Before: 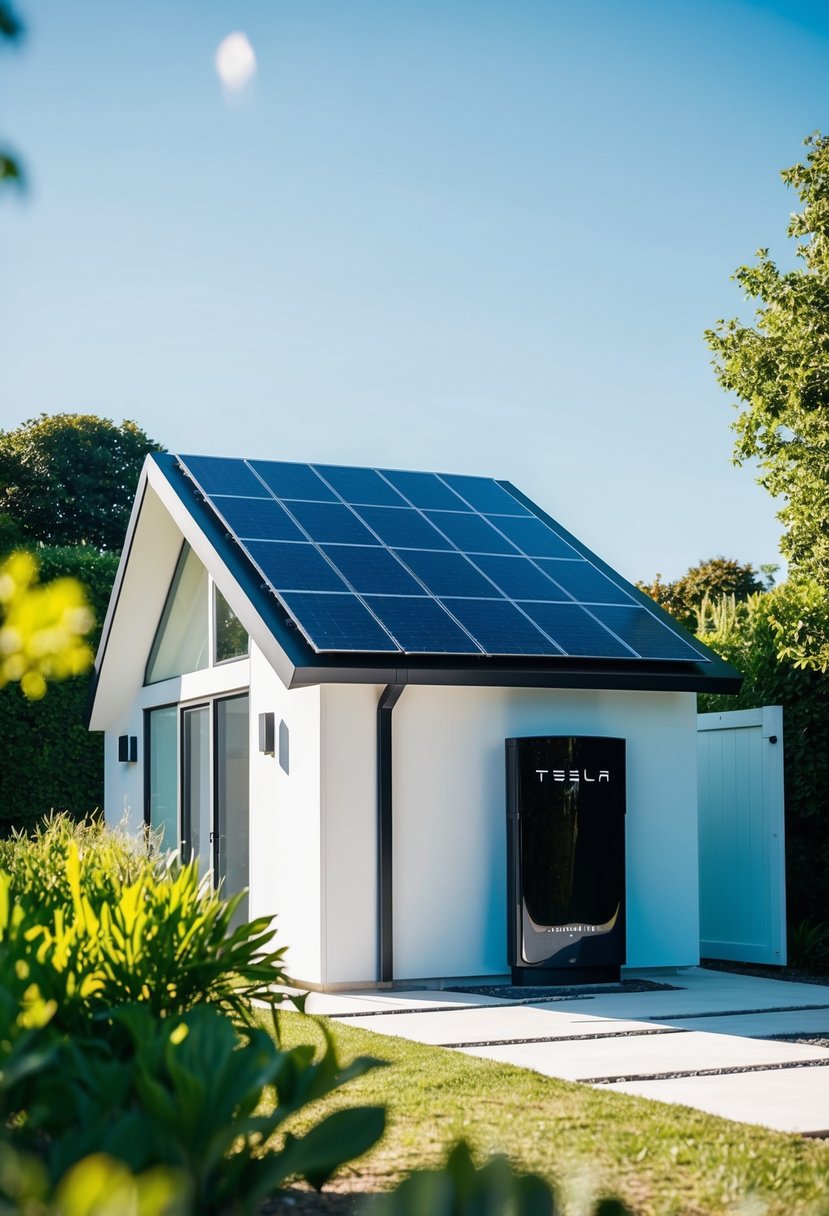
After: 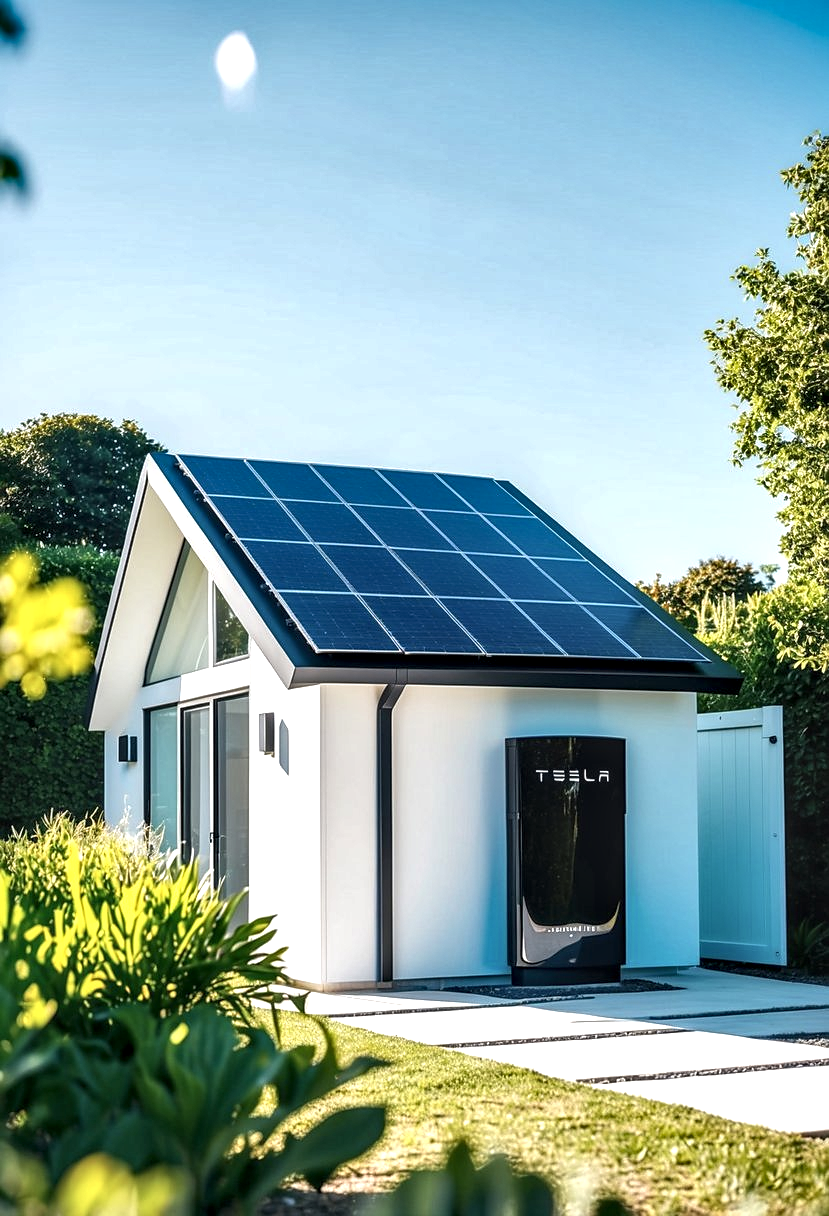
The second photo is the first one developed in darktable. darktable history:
contrast brightness saturation: contrast -0.1, saturation -0.1
exposure: exposure 0.566 EV, compensate highlight preservation false
sharpen: radius 1.559, amount 0.373, threshold 1.271
shadows and highlights: low approximation 0.01, soften with gaussian
white balance: red 1, blue 1
local contrast: highlights 60%, shadows 60%, detail 160%
